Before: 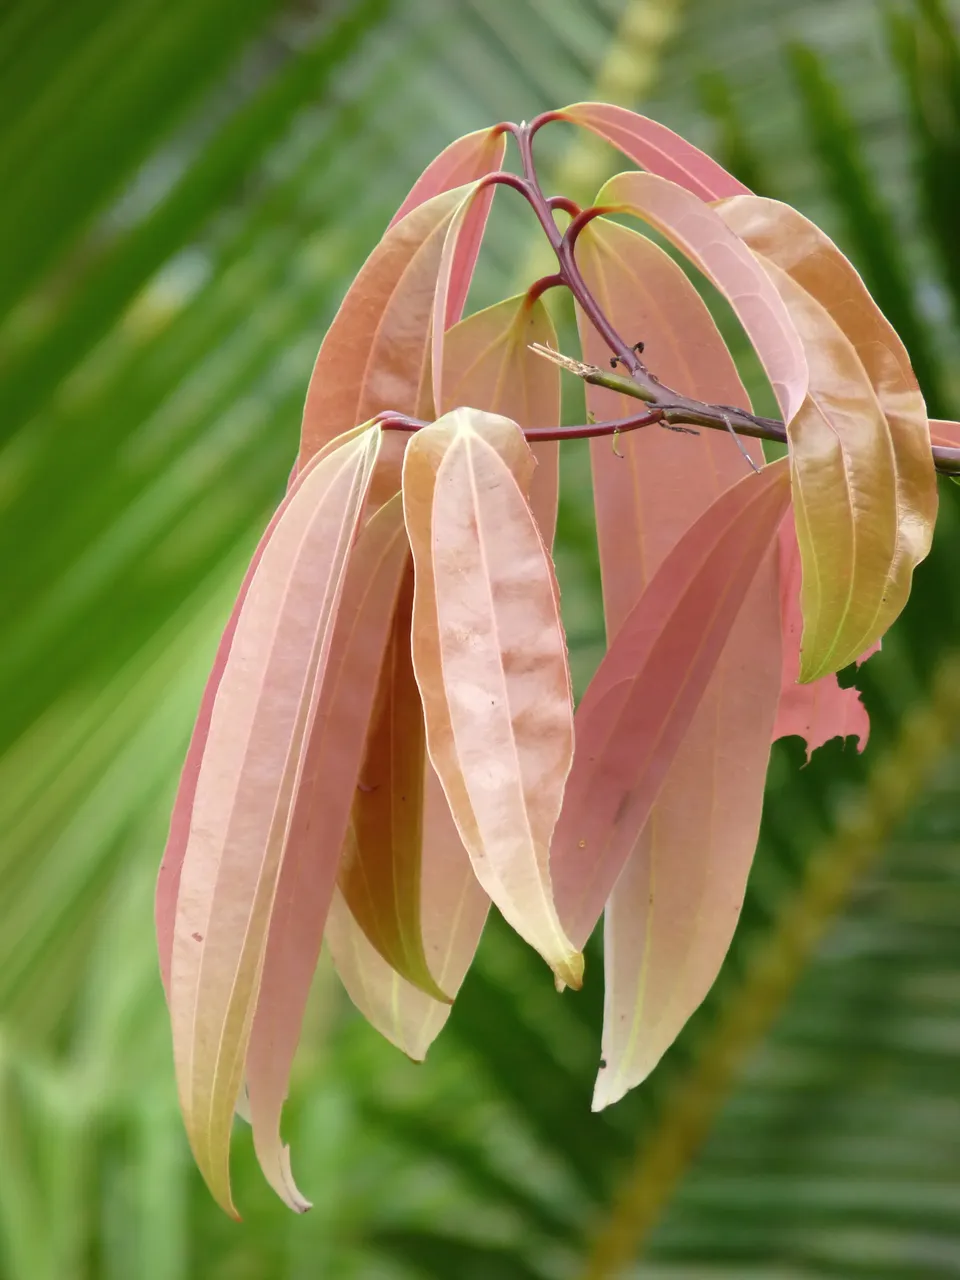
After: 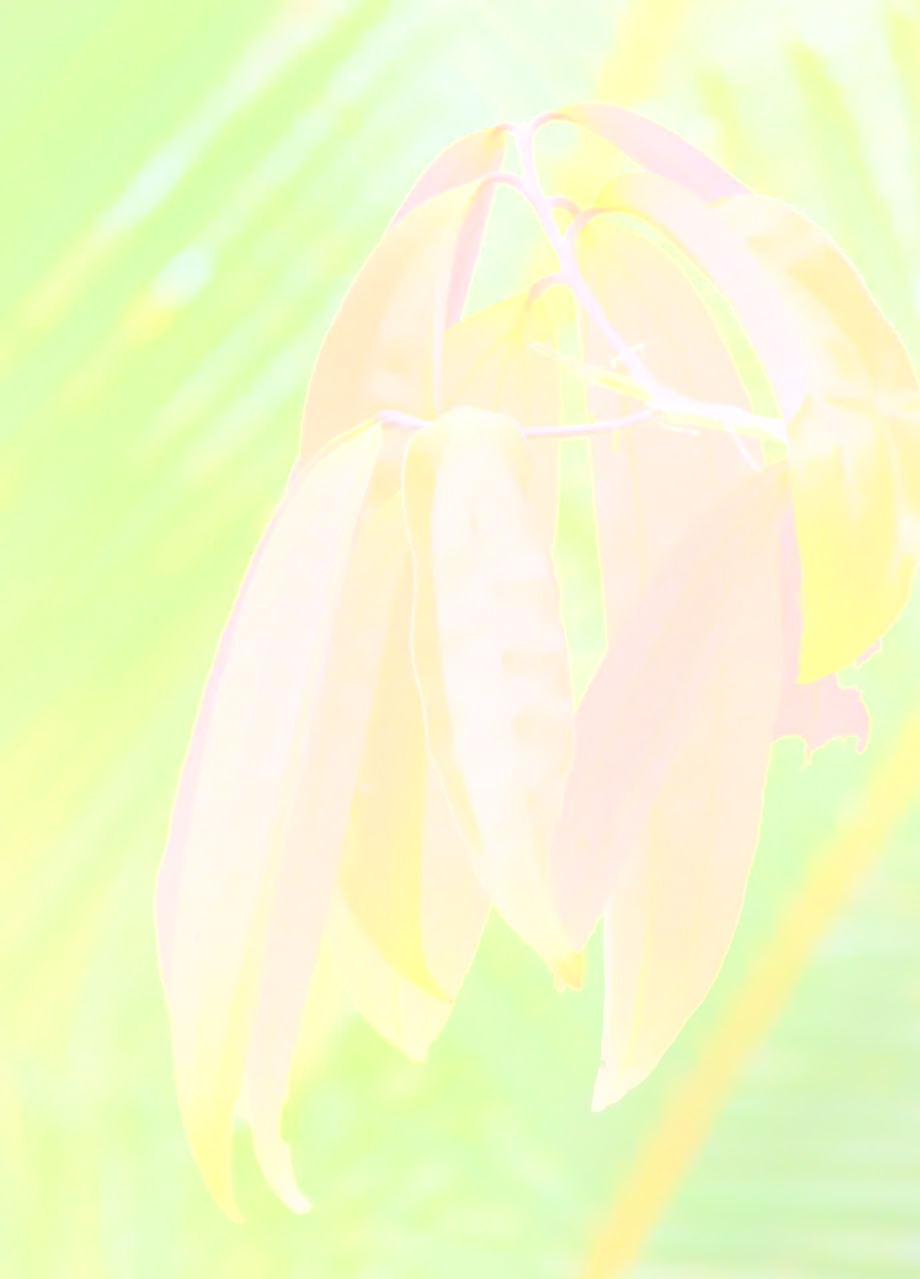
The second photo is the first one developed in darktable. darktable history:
exposure: exposure 0.3 EV, compensate highlight preservation false
sharpen: on, module defaults
contrast brightness saturation: contrast -0.15, brightness 0.05, saturation -0.12
crop: right 4.126%, bottom 0.031%
bloom: size 70%, threshold 25%, strength 70%
white balance: red 1.004, blue 1.024
